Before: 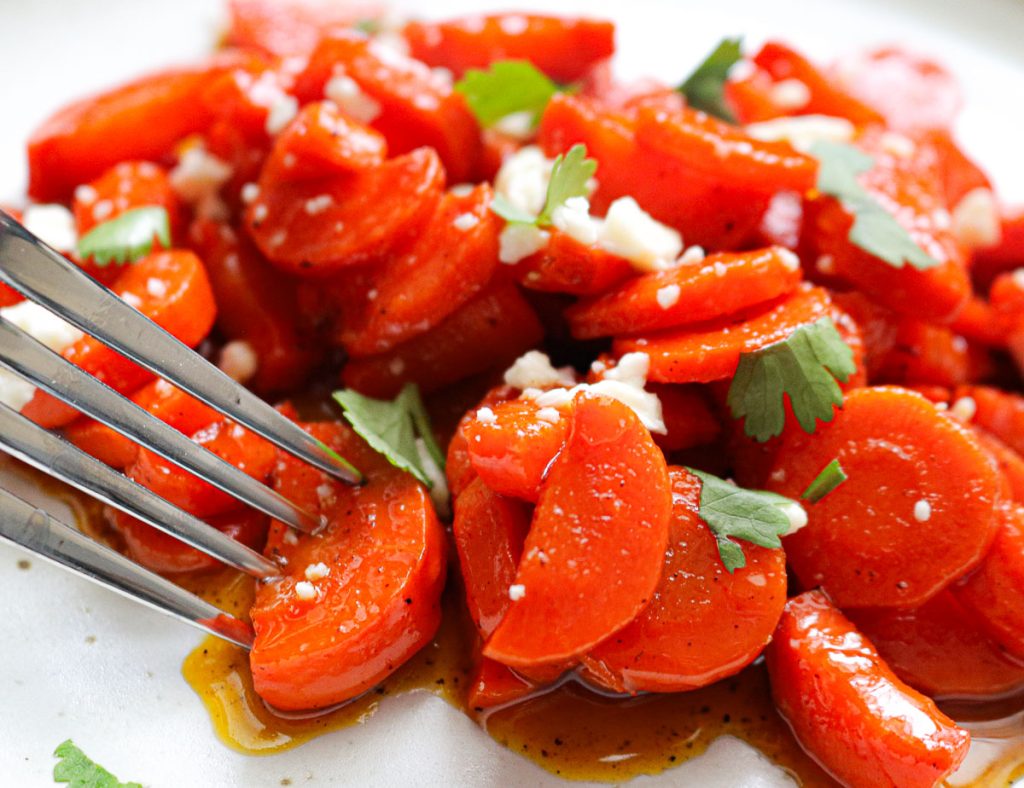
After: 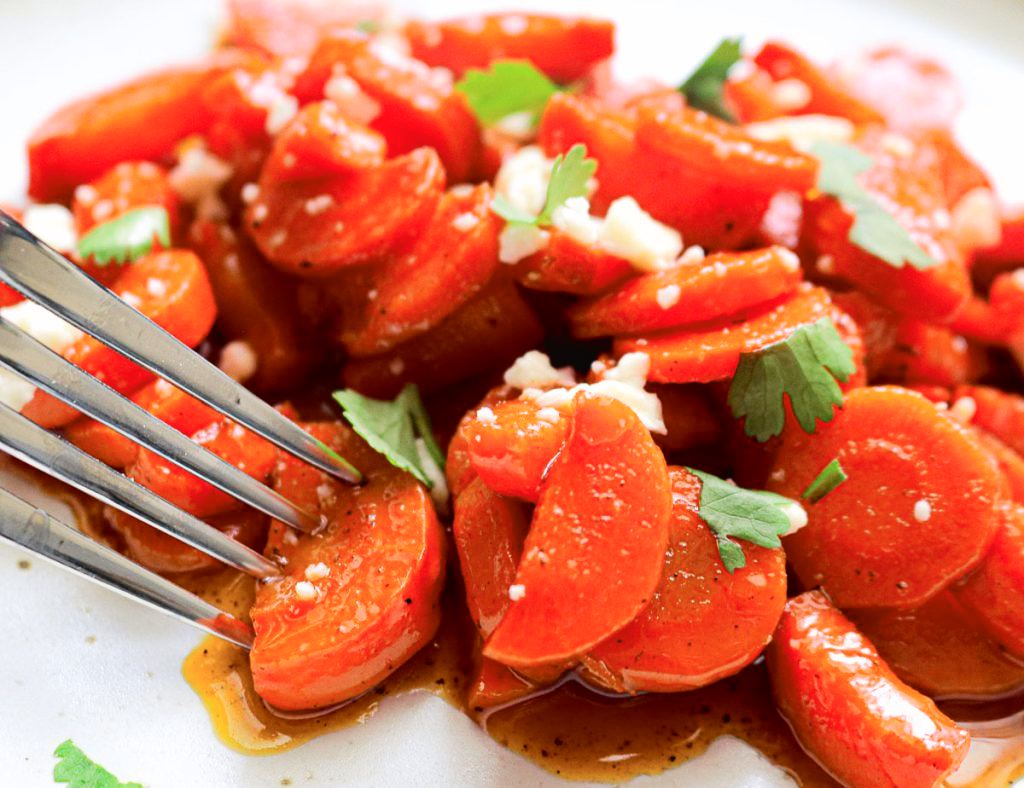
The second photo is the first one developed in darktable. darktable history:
tone curve: curves: ch0 [(0, 0.018) (0.061, 0.041) (0.205, 0.191) (0.289, 0.292) (0.39, 0.424) (0.493, 0.551) (0.666, 0.743) (0.795, 0.841) (1, 0.998)]; ch1 [(0, 0) (0.385, 0.343) (0.439, 0.415) (0.494, 0.498) (0.501, 0.501) (0.51, 0.509) (0.548, 0.563) (0.586, 0.61) (0.684, 0.658) (0.783, 0.804) (1, 1)]; ch2 [(0, 0) (0.304, 0.31) (0.403, 0.399) (0.441, 0.428) (0.47, 0.469) (0.498, 0.496) (0.524, 0.538) (0.566, 0.579) (0.648, 0.665) (0.697, 0.699) (1, 1)], color space Lab, independent channels, preserve colors none
